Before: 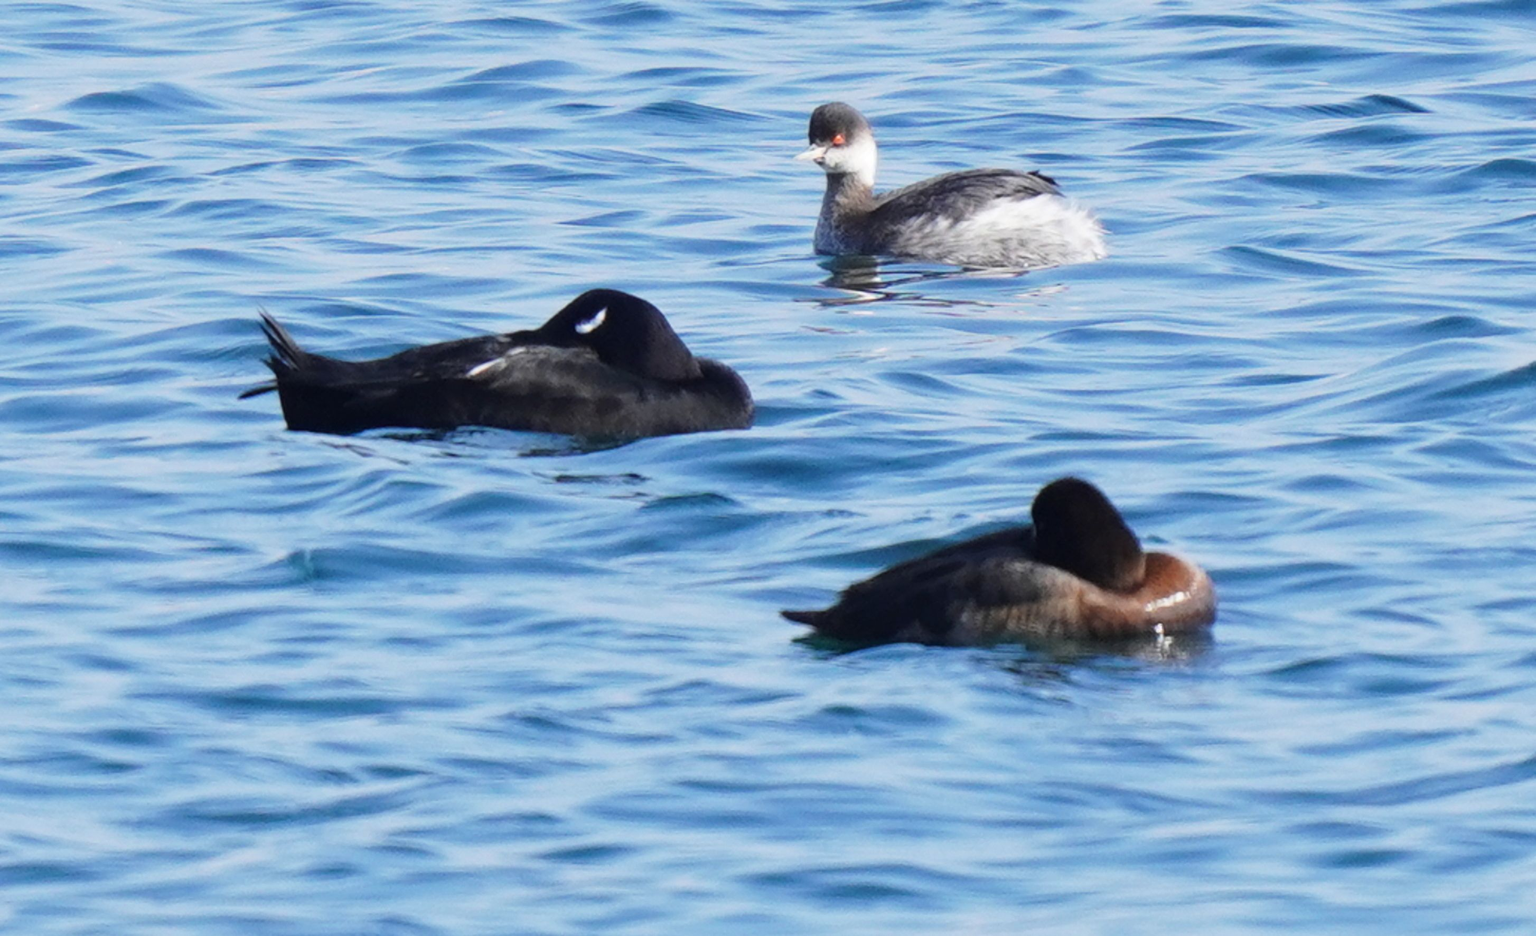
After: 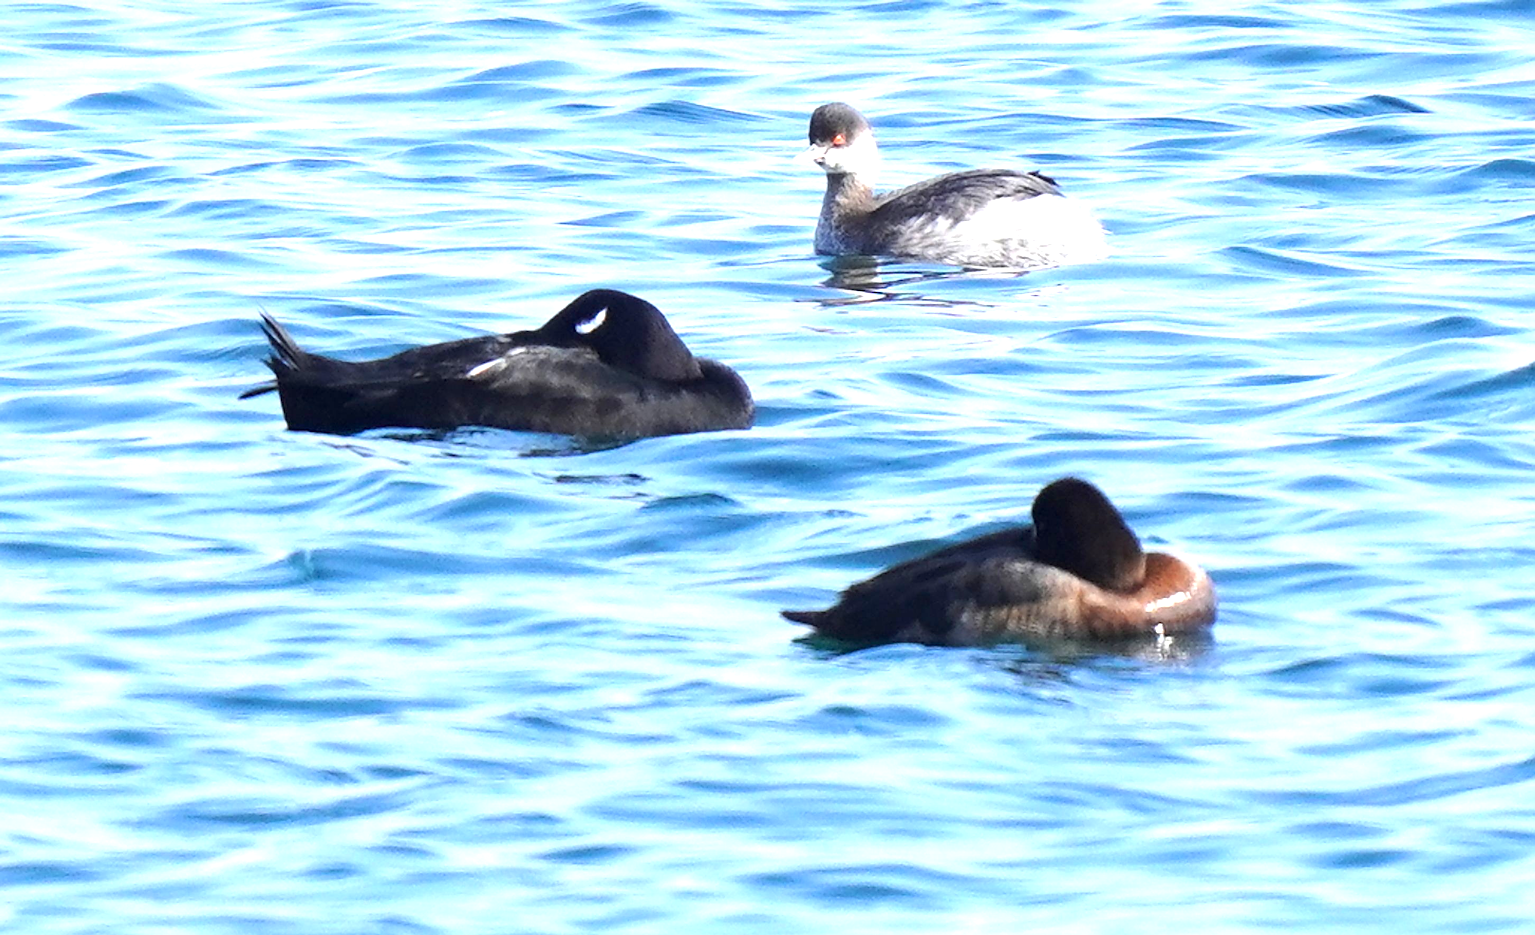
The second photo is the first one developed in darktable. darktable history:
sharpen: radius 1.4, amount 1.25, threshold 0.7
exposure: black level correction 0.001, exposure 1 EV, compensate highlight preservation false
